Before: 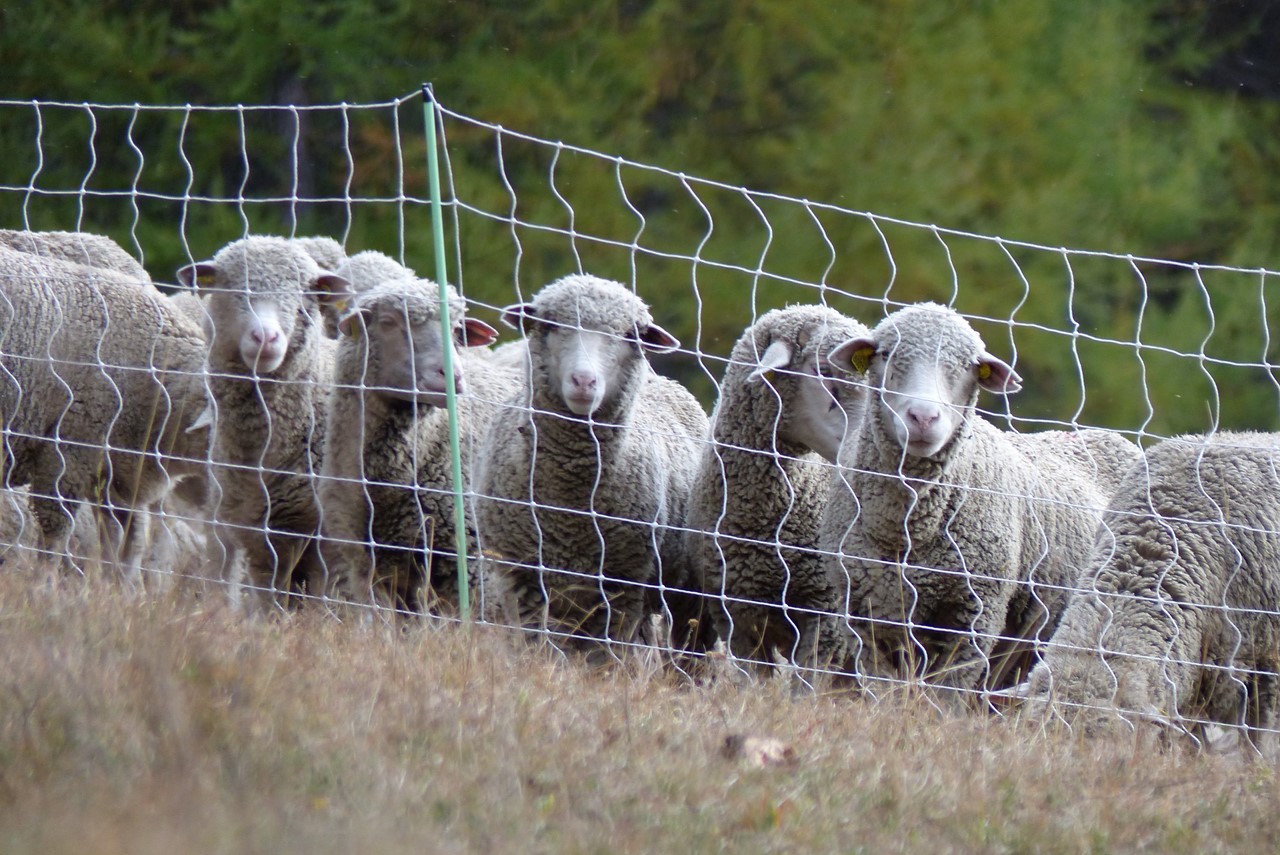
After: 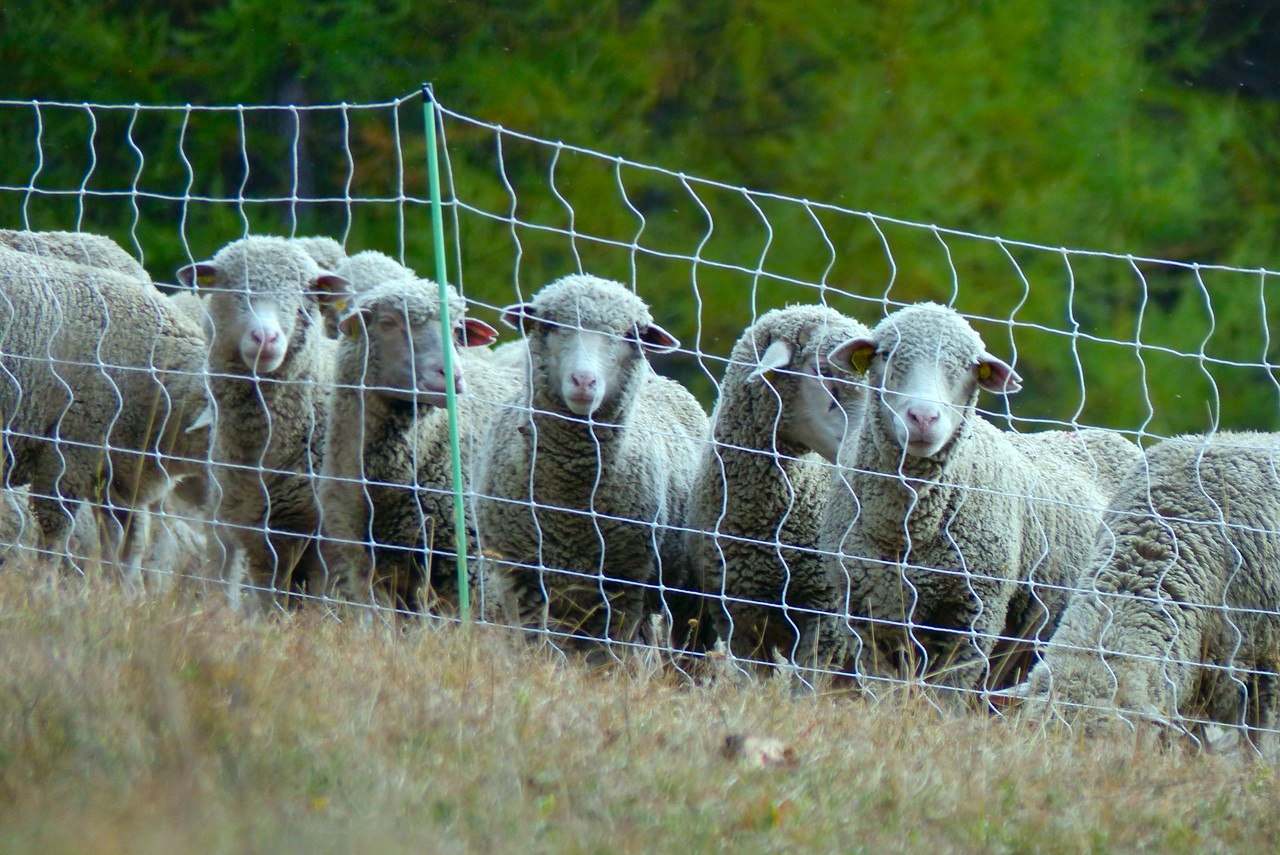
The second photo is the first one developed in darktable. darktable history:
color correction: highlights a* -7.33, highlights b* 1.26, shadows a* -3.55, saturation 1.4
tone curve: curves: ch0 [(0, 0) (0.003, 0.014) (0.011, 0.014) (0.025, 0.022) (0.044, 0.041) (0.069, 0.063) (0.1, 0.086) (0.136, 0.118) (0.177, 0.161) (0.224, 0.211) (0.277, 0.262) (0.335, 0.323) (0.399, 0.384) (0.468, 0.459) (0.543, 0.54) (0.623, 0.624) (0.709, 0.711) (0.801, 0.796) (0.898, 0.879) (1, 1)], preserve colors none
color balance: mode lift, gamma, gain (sRGB)
